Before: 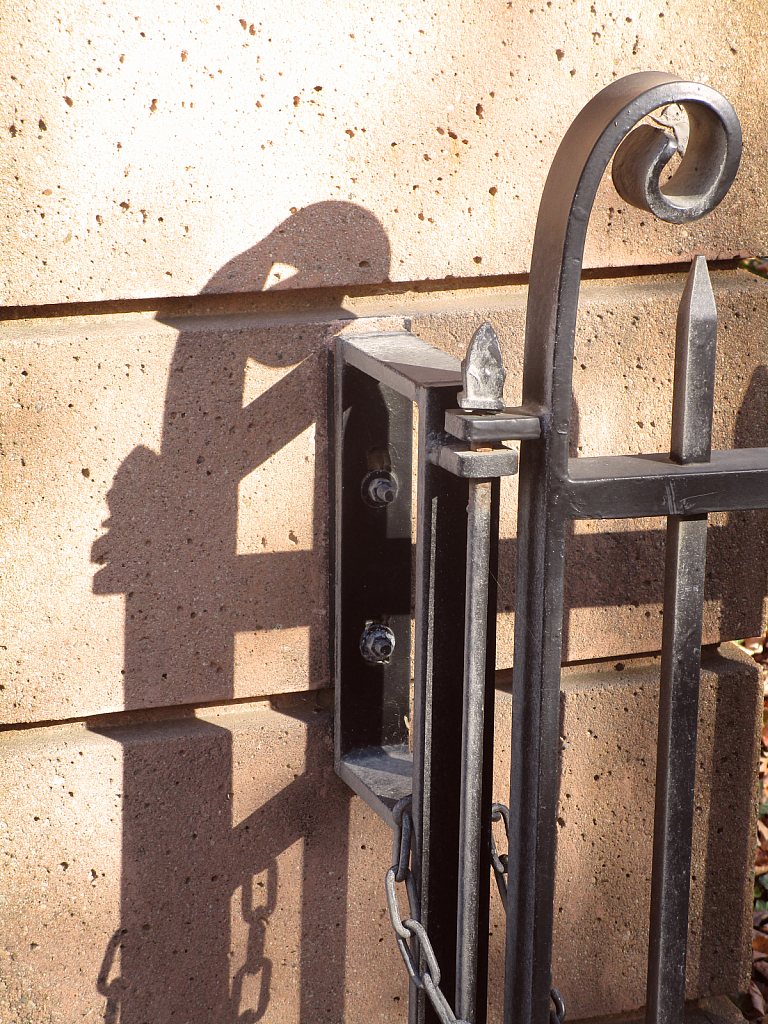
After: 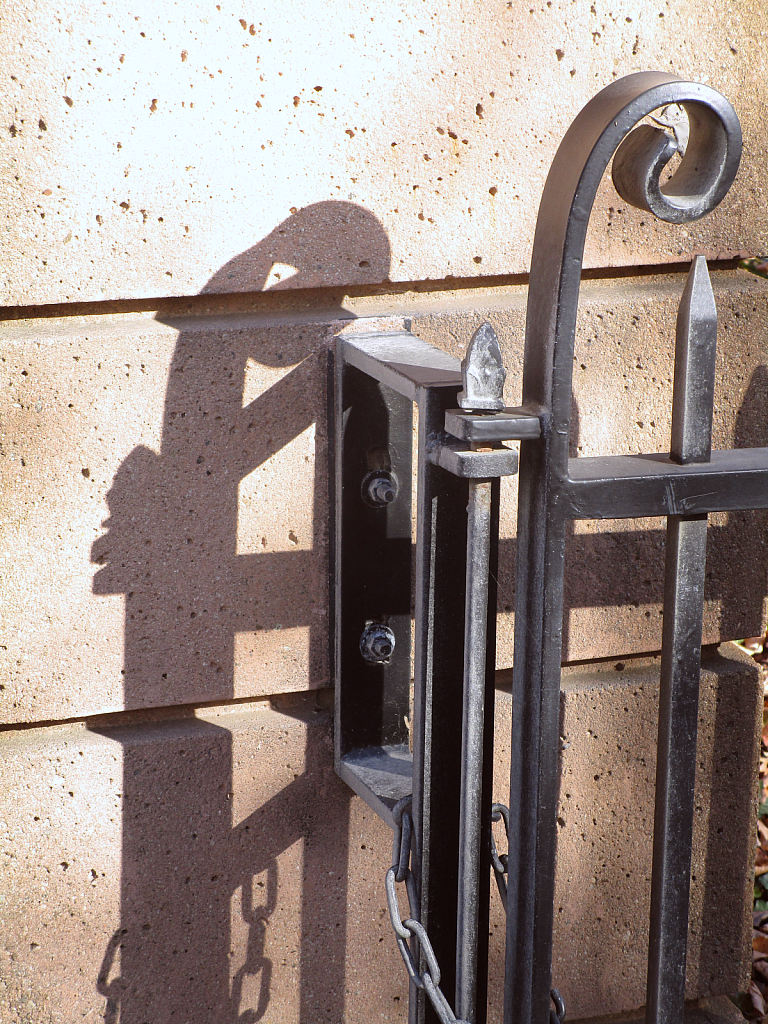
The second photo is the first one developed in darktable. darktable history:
rotate and perspective: crop left 0, crop top 0
white balance: red 0.954, blue 1.079
